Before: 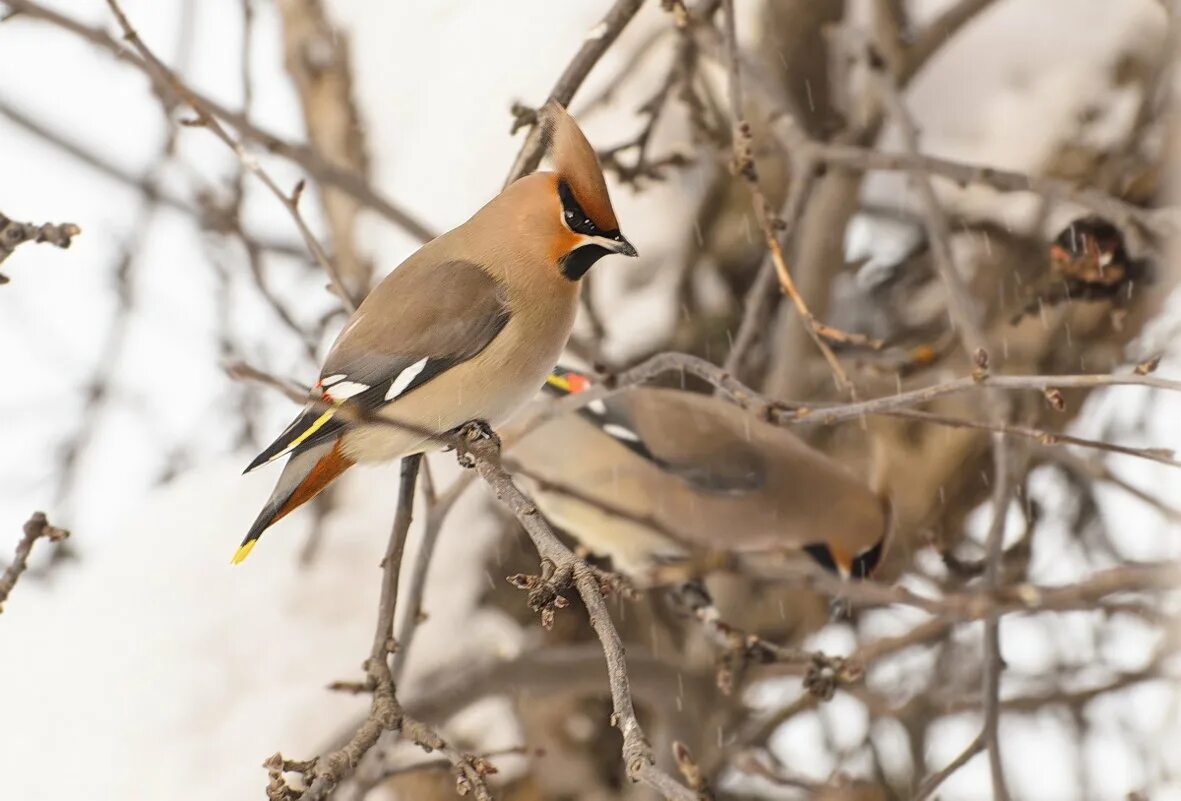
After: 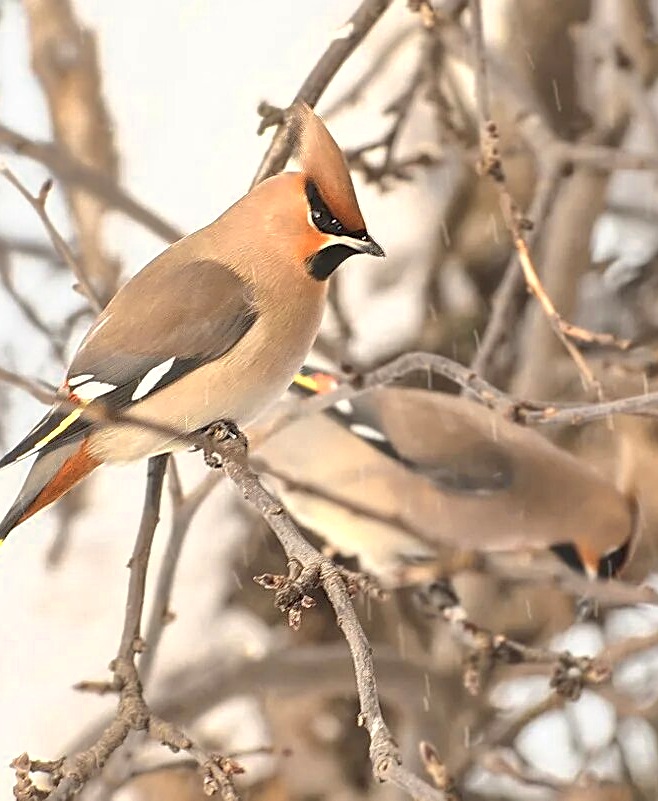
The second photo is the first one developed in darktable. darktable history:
color zones: curves: ch0 [(0.018, 0.548) (0.224, 0.64) (0.425, 0.447) (0.675, 0.575) (0.732, 0.579)]; ch1 [(0.066, 0.487) (0.25, 0.5) (0.404, 0.43) (0.75, 0.421) (0.956, 0.421)]; ch2 [(0.044, 0.561) (0.215, 0.465) (0.399, 0.544) (0.465, 0.548) (0.614, 0.447) (0.724, 0.43) (0.882, 0.623) (0.956, 0.632)]
base curve: curves: ch0 [(0, 0) (0.688, 0.865) (1, 1)]
crop: left 21.507%, right 22.694%
shadows and highlights: highlights -59.71
sharpen: on, module defaults
